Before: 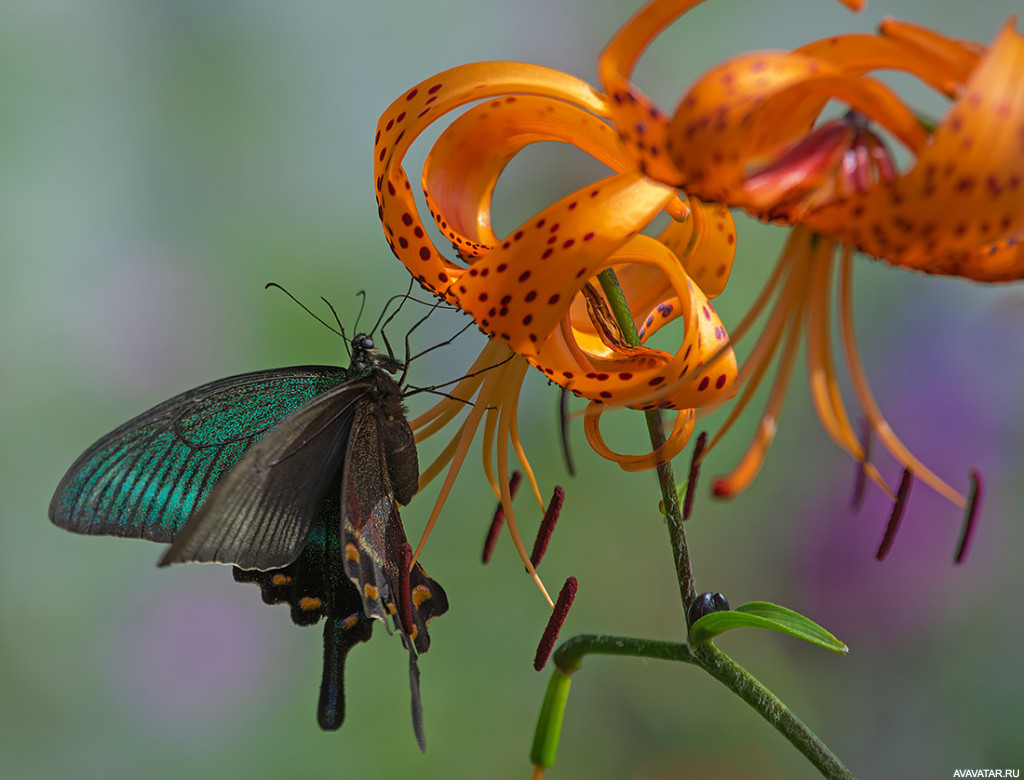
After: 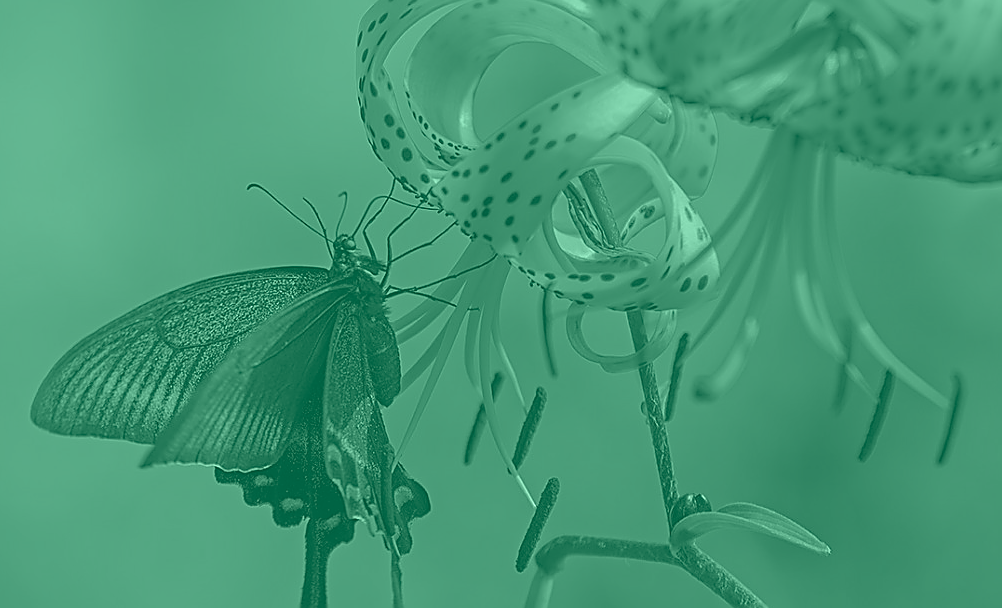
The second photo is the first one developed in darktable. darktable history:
color correction: highlights a* 10.44, highlights b* 30.04, shadows a* 2.73, shadows b* 17.51, saturation 1.72
sharpen: radius 1.4, amount 1.25, threshold 0.7
crop and rotate: left 1.814%, top 12.818%, right 0.25%, bottom 9.225%
colorize: hue 147.6°, saturation 65%, lightness 21.64%
